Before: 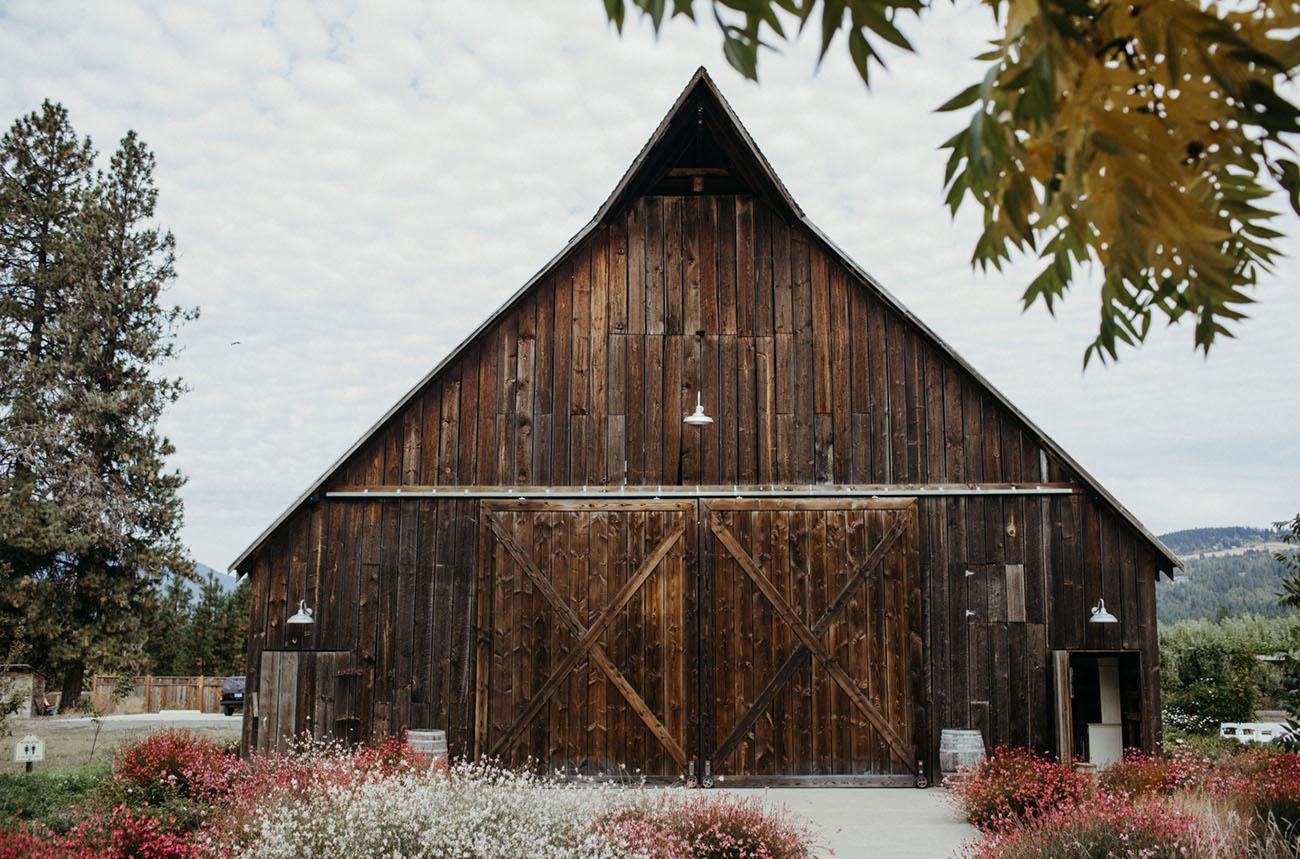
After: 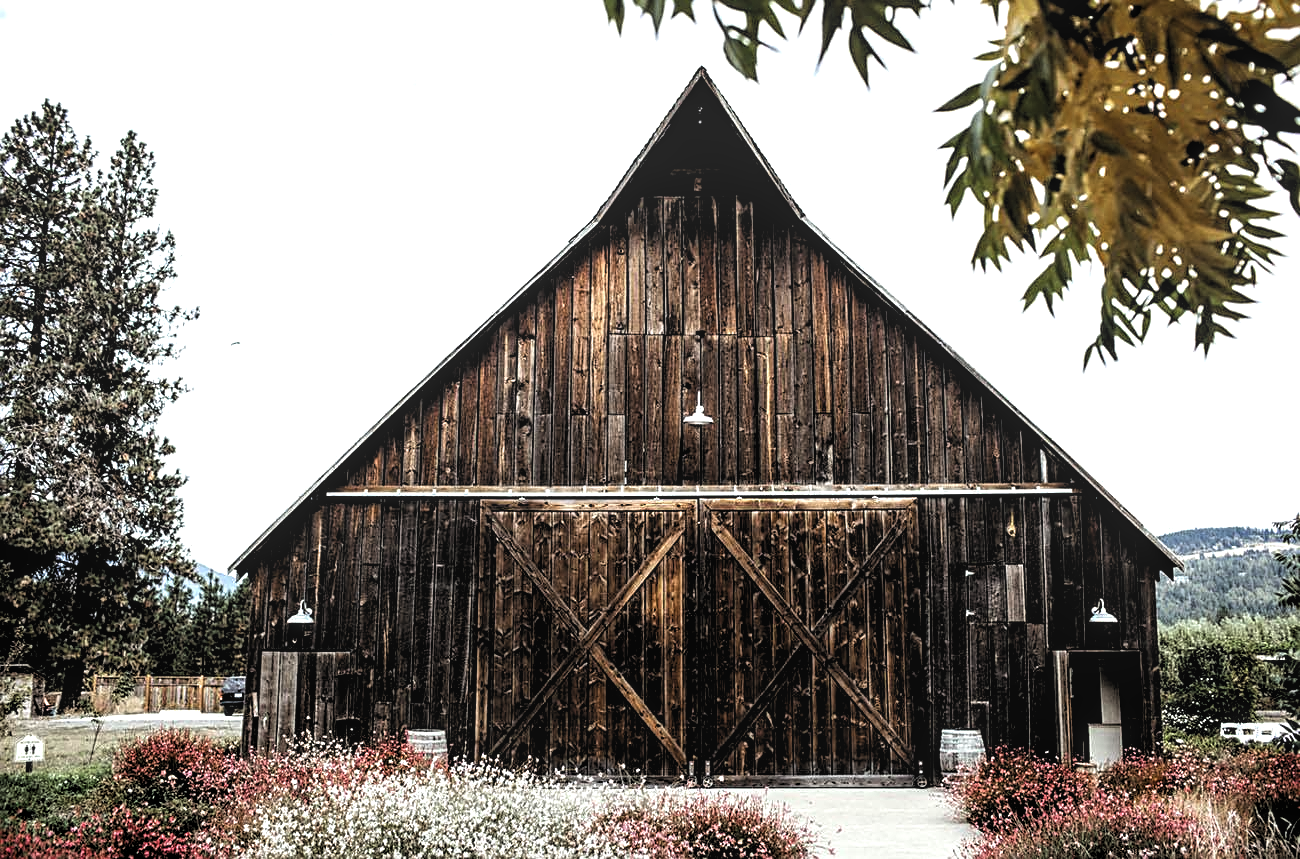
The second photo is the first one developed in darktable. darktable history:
exposure: black level correction 0, exposure 0.6 EV, compensate exposure bias true, compensate highlight preservation false
local contrast: on, module defaults
sharpen: on, module defaults
levels: levels [0.182, 0.542, 0.902]
